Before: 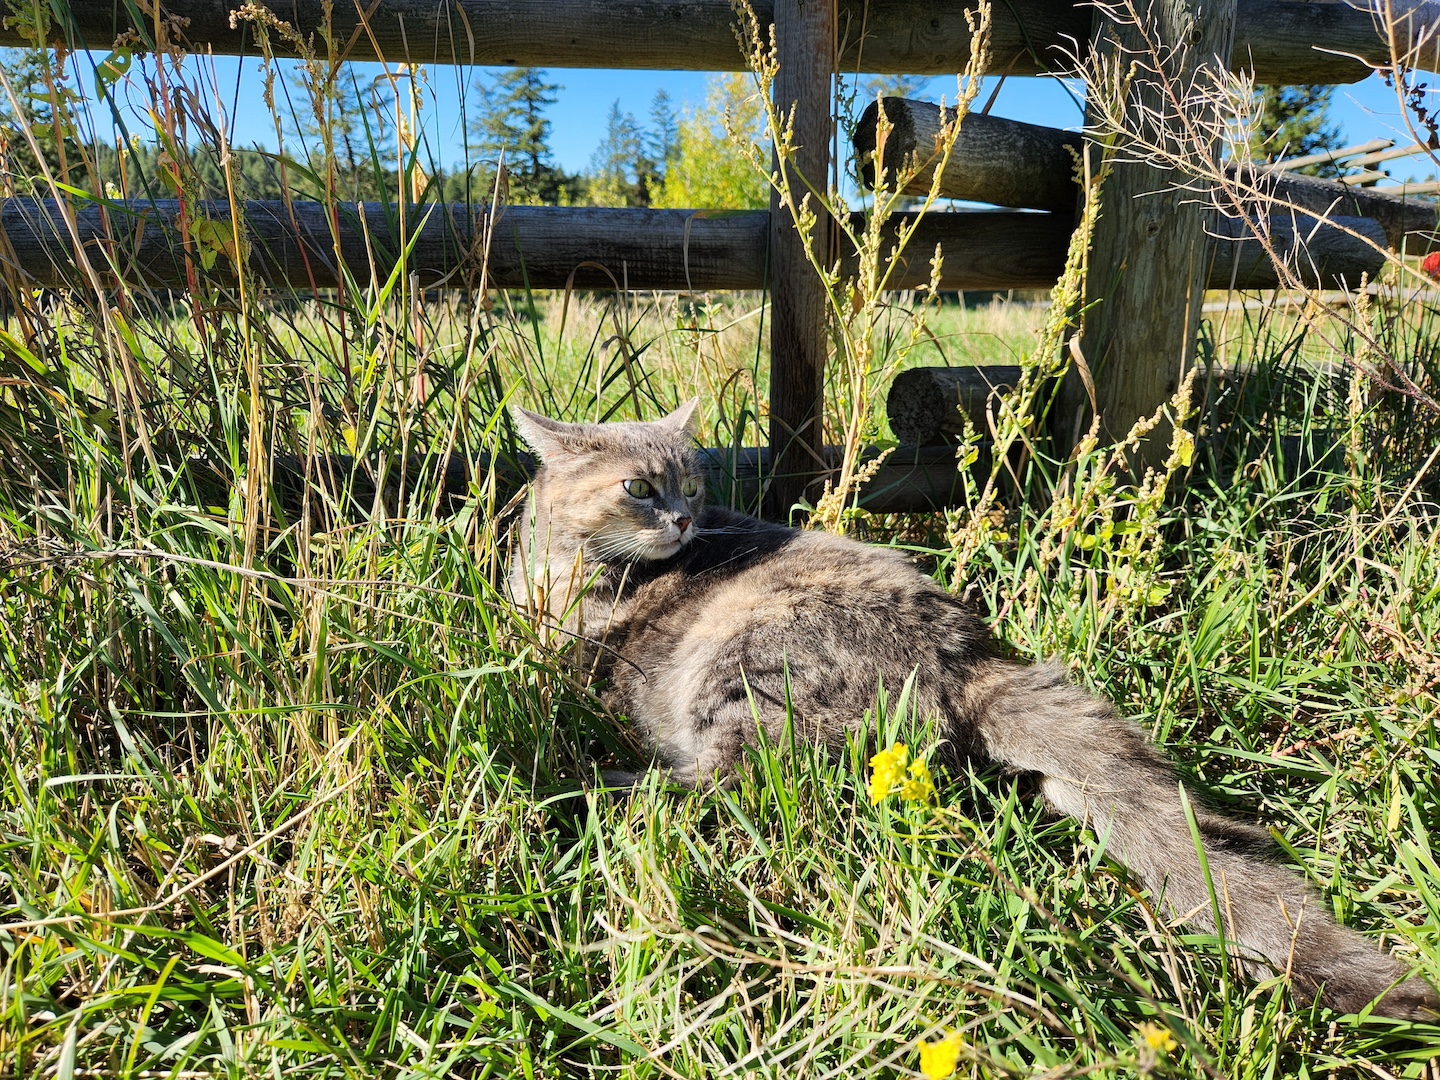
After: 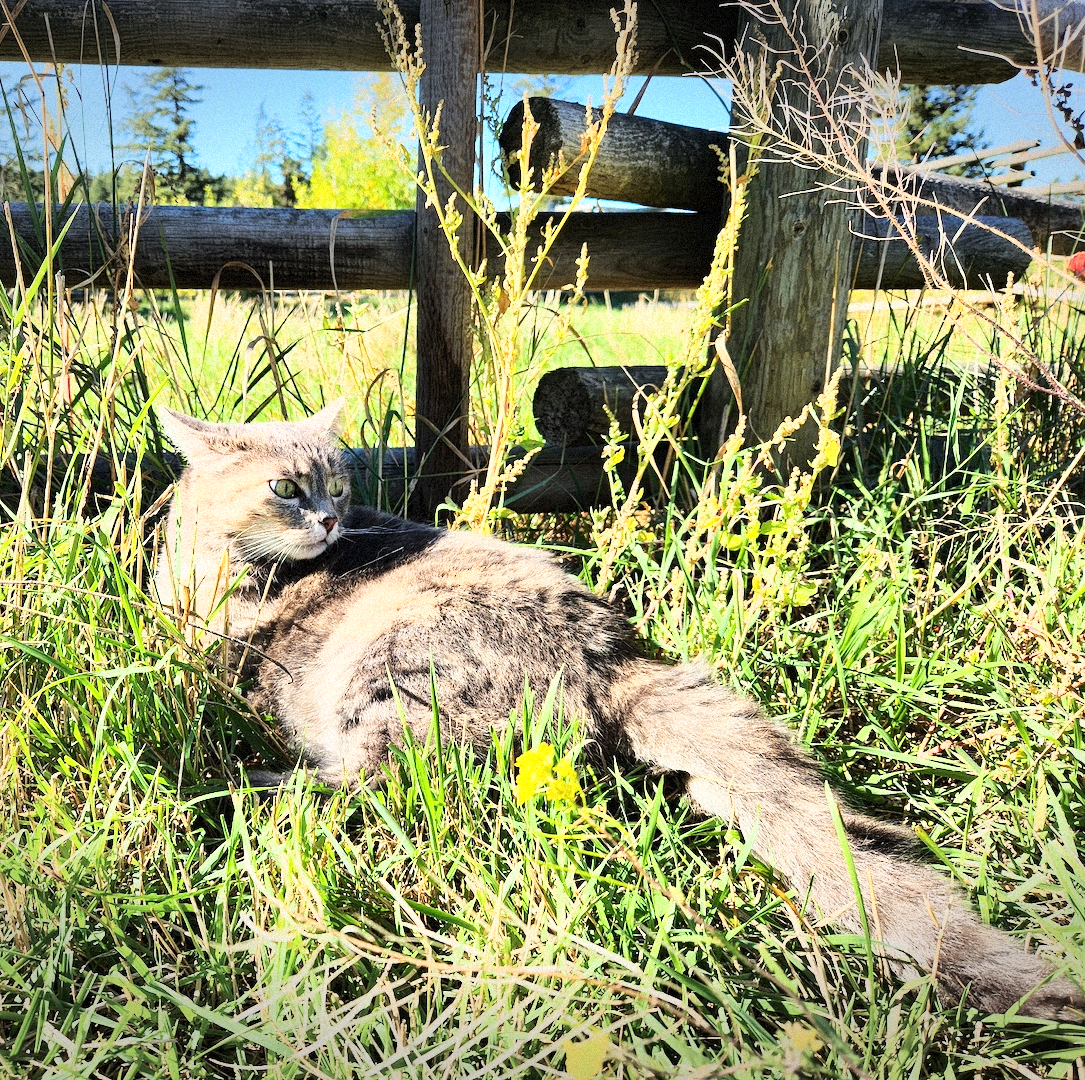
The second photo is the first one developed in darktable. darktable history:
vignetting: fall-off start 100%, brightness -0.406, saturation -0.3, width/height ratio 1.324, dithering 8-bit output, unbound false
base curve: curves: ch0 [(0, 0) (0.018, 0.026) (0.143, 0.37) (0.33, 0.731) (0.458, 0.853) (0.735, 0.965) (0.905, 0.986) (1, 1)]
crop and rotate: left 24.6%
grain: mid-tones bias 0%
